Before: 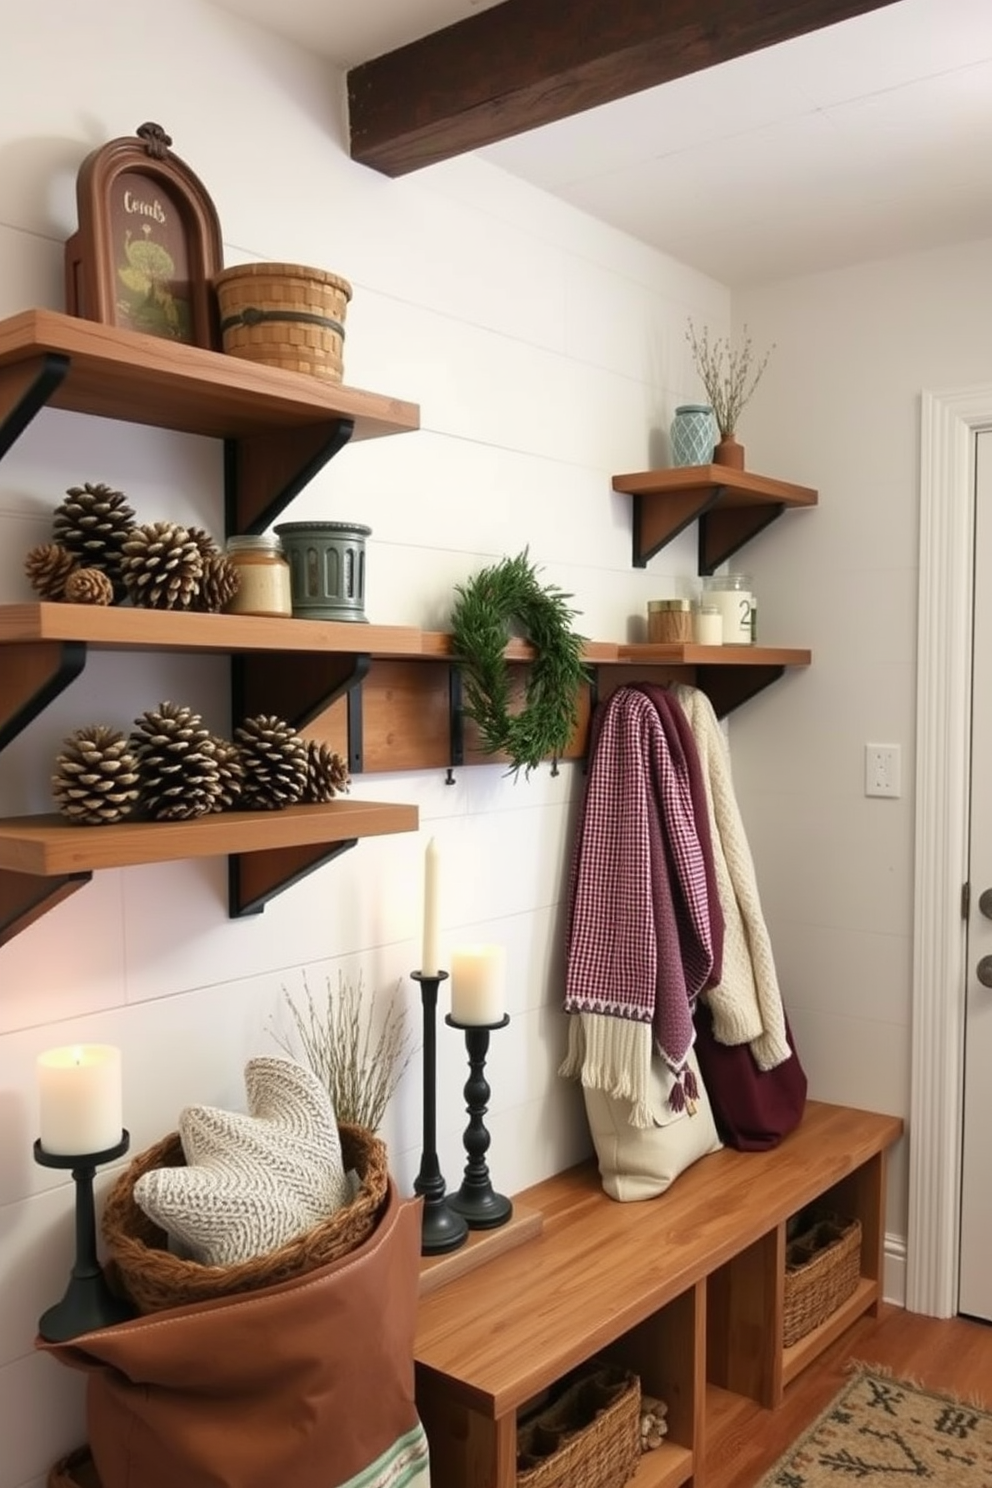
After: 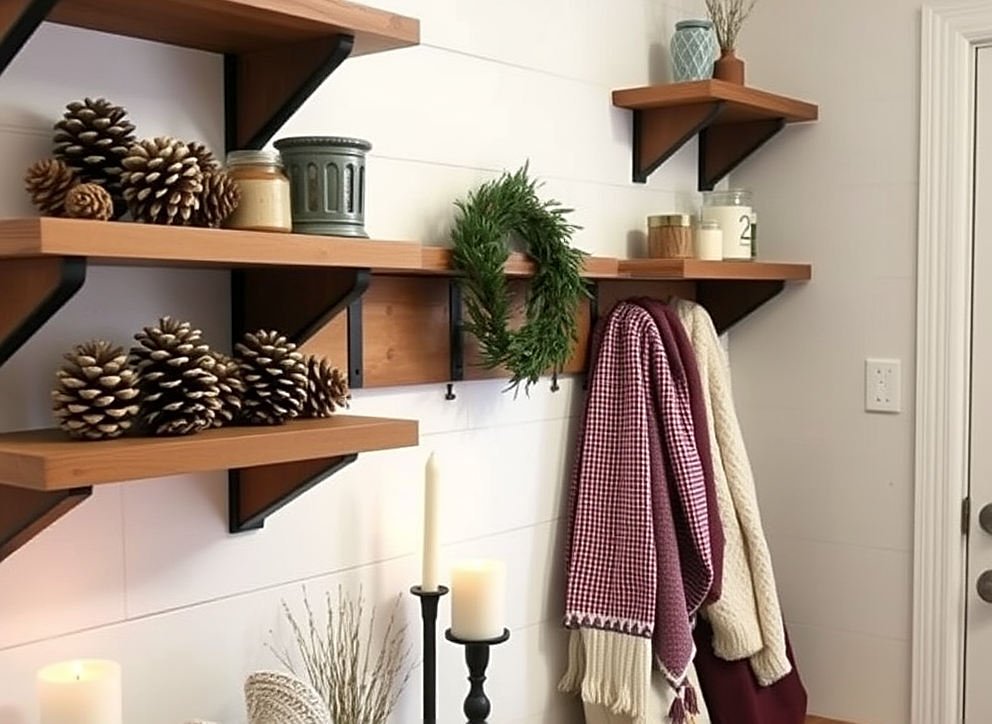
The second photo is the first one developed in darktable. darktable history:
crop and rotate: top 25.902%, bottom 25.409%
sharpen: on, module defaults
local contrast: mode bilateral grid, contrast 20, coarseness 49, detail 120%, midtone range 0.2
